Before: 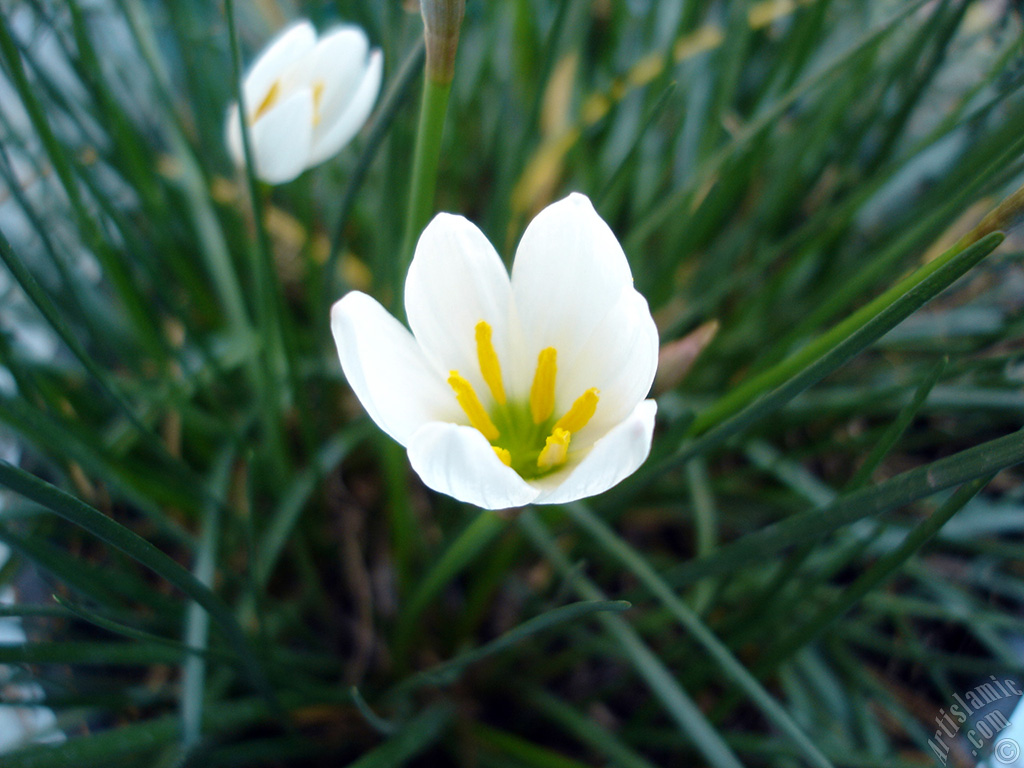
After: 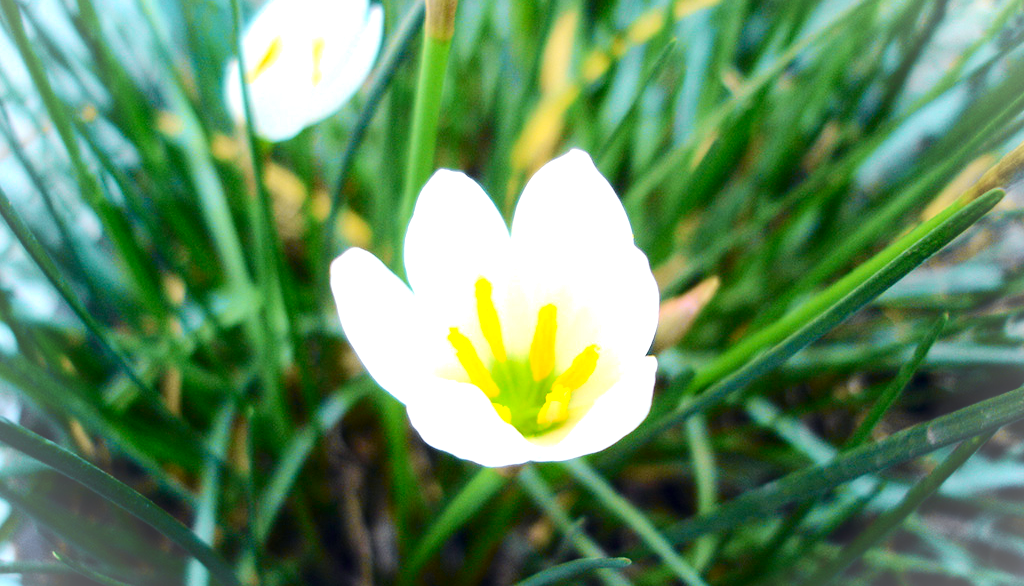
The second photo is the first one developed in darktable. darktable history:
crop: top 5.627%, bottom 17.958%
vignetting: fall-off start 84.95%, fall-off radius 79.84%, brightness 0.307, saturation 0, width/height ratio 1.212
contrast brightness saturation: contrast 0.072
exposure: exposure 1.153 EV, compensate highlight preservation false
tone curve: curves: ch0 [(0, 0.003) (0.113, 0.081) (0.207, 0.184) (0.515, 0.612) (0.712, 0.793) (0.984, 0.961)]; ch1 [(0, 0) (0.172, 0.123) (0.317, 0.272) (0.414, 0.382) (0.476, 0.479) (0.505, 0.498) (0.534, 0.534) (0.621, 0.65) (0.709, 0.764) (1, 1)]; ch2 [(0, 0) (0.411, 0.424) (0.505, 0.505) (0.521, 0.524) (0.537, 0.57) (0.65, 0.699) (1, 1)], color space Lab, independent channels, preserve colors none
